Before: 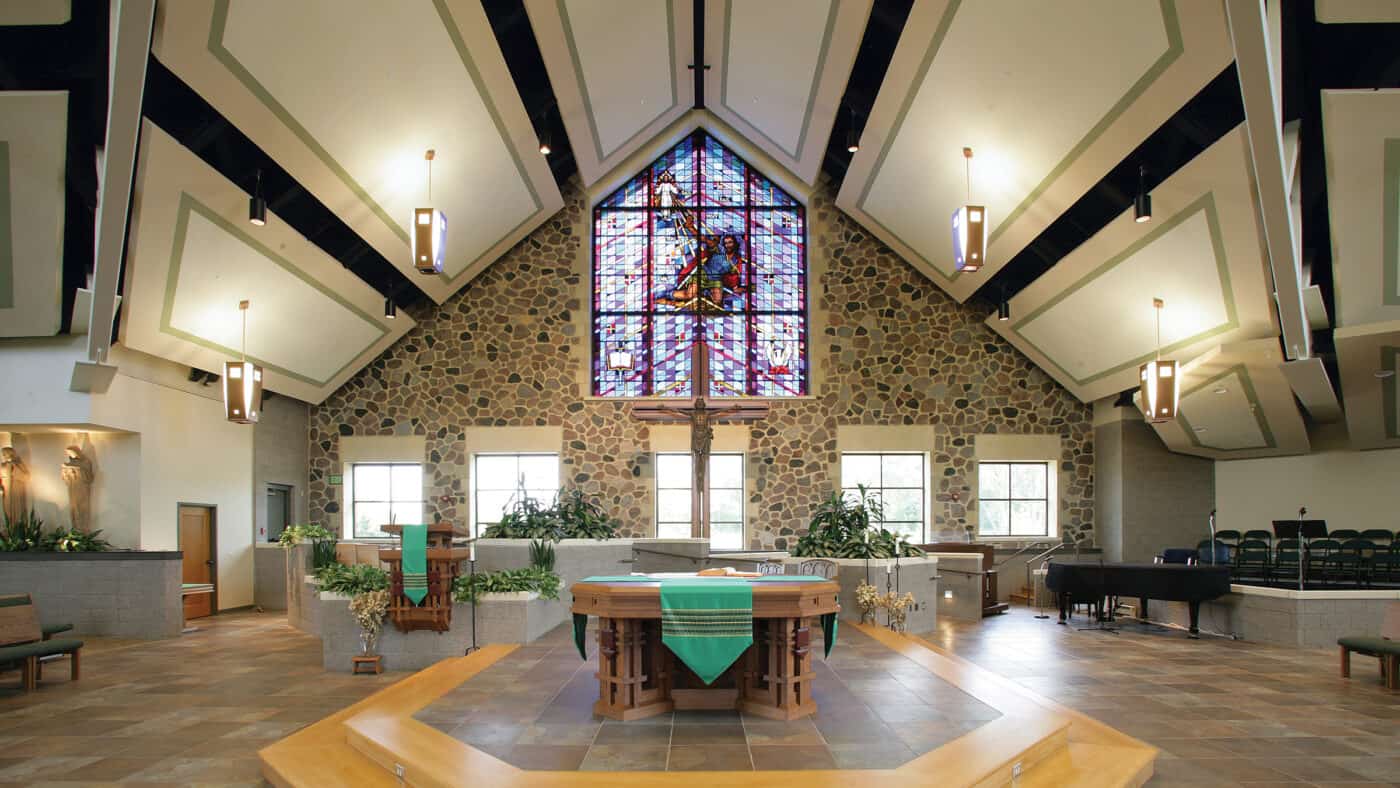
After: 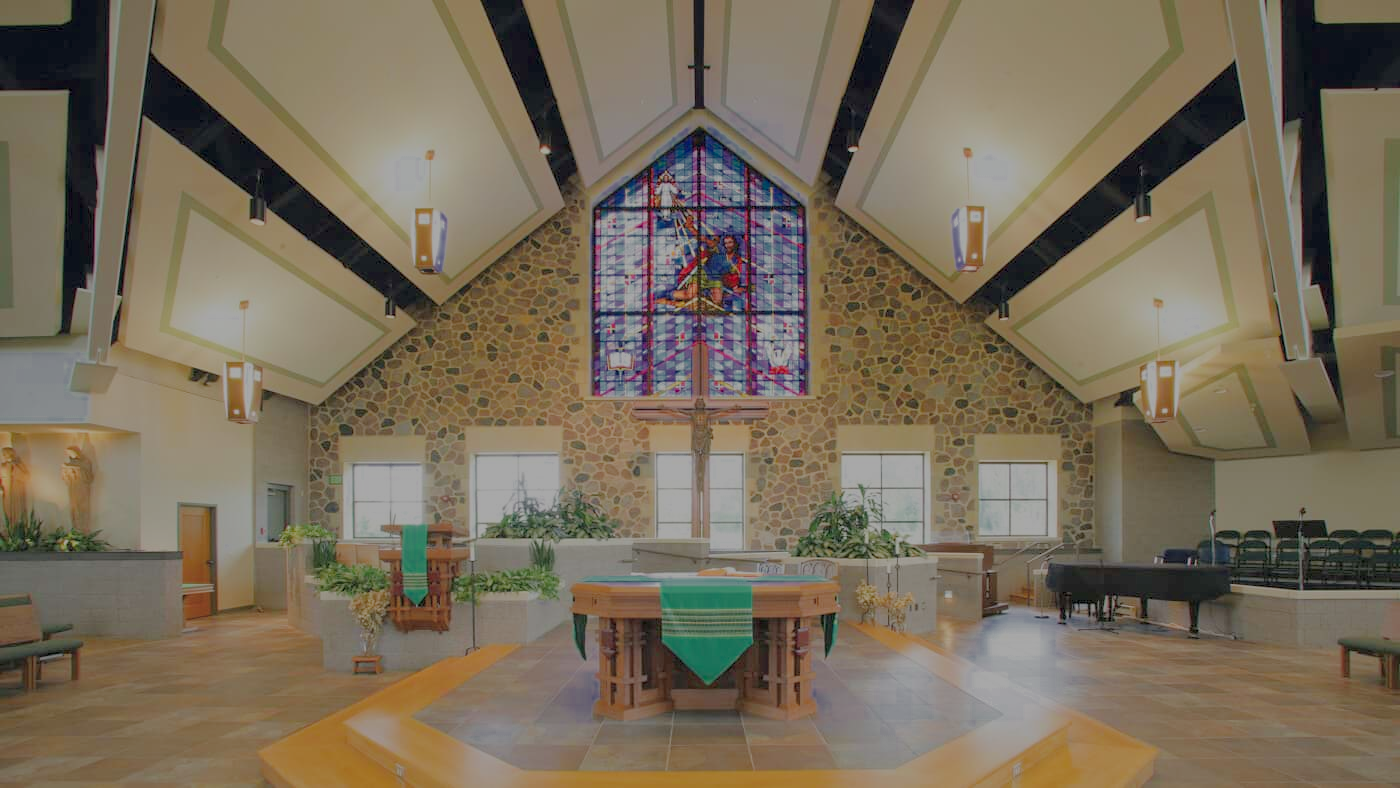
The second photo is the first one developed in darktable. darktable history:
color balance rgb: perceptual saturation grading › global saturation 31.256%
color zones: curves: ch0 [(0, 0.497) (0.143, 0.5) (0.286, 0.5) (0.429, 0.483) (0.571, 0.116) (0.714, -0.006) (0.857, 0.28) (1, 0.497)]
filmic rgb: black relative exposure -13.93 EV, white relative exposure 7.98 EV, hardness 3.74, latitude 49.89%, contrast 0.506
